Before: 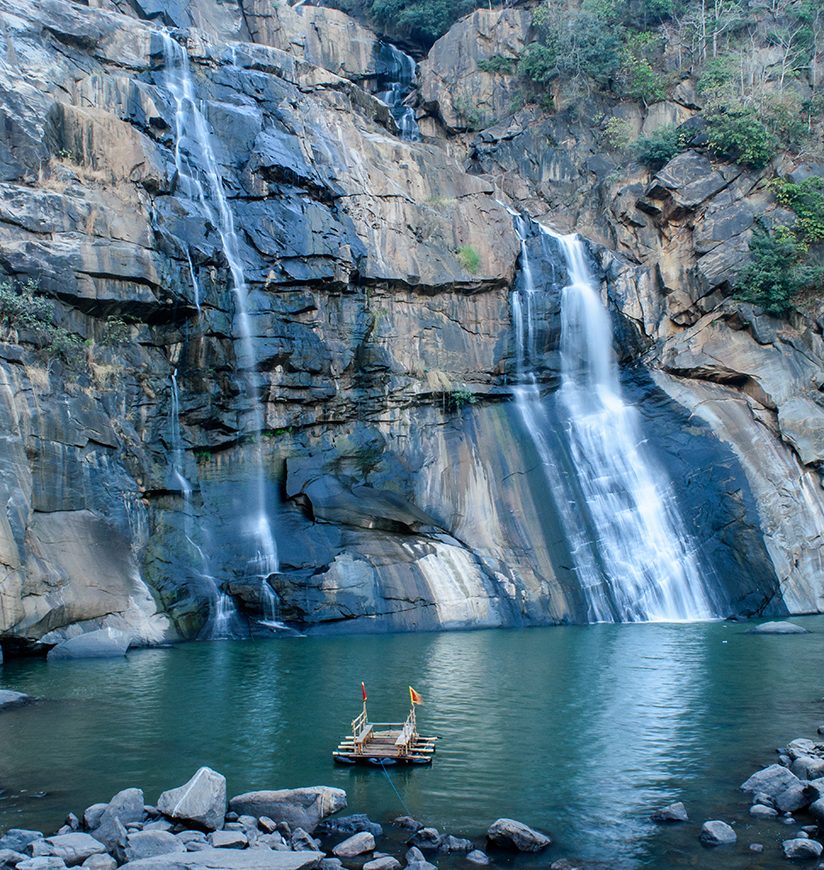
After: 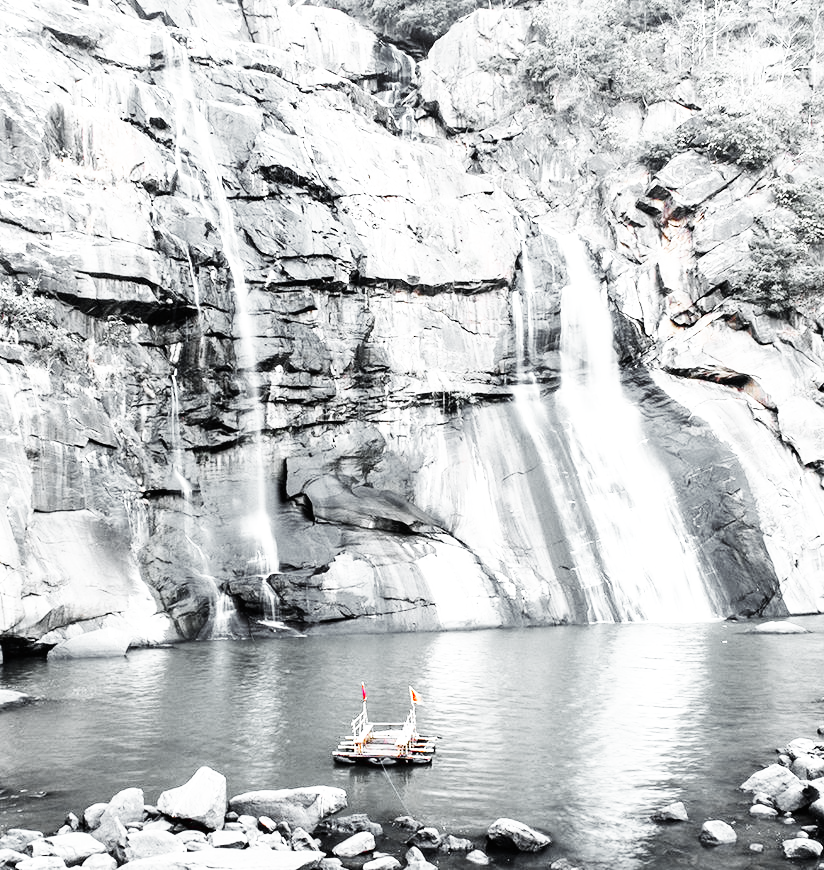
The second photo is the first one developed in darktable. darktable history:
base curve: curves: ch0 [(0, 0) (0.007, 0.004) (0.027, 0.03) (0.046, 0.07) (0.207, 0.54) (0.442, 0.872) (0.673, 0.972) (1, 1)], preserve colors none
color zones: curves: ch1 [(0, 0.638) (0.193, 0.442) (0.286, 0.15) (0.429, 0.14) (0.571, 0.142) (0.714, 0.154) (0.857, 0.175) (1, 0.638)], mix 30.66%
exposure: black level correction 0, exposure 0.948 EV, compensate highlight preservation false
